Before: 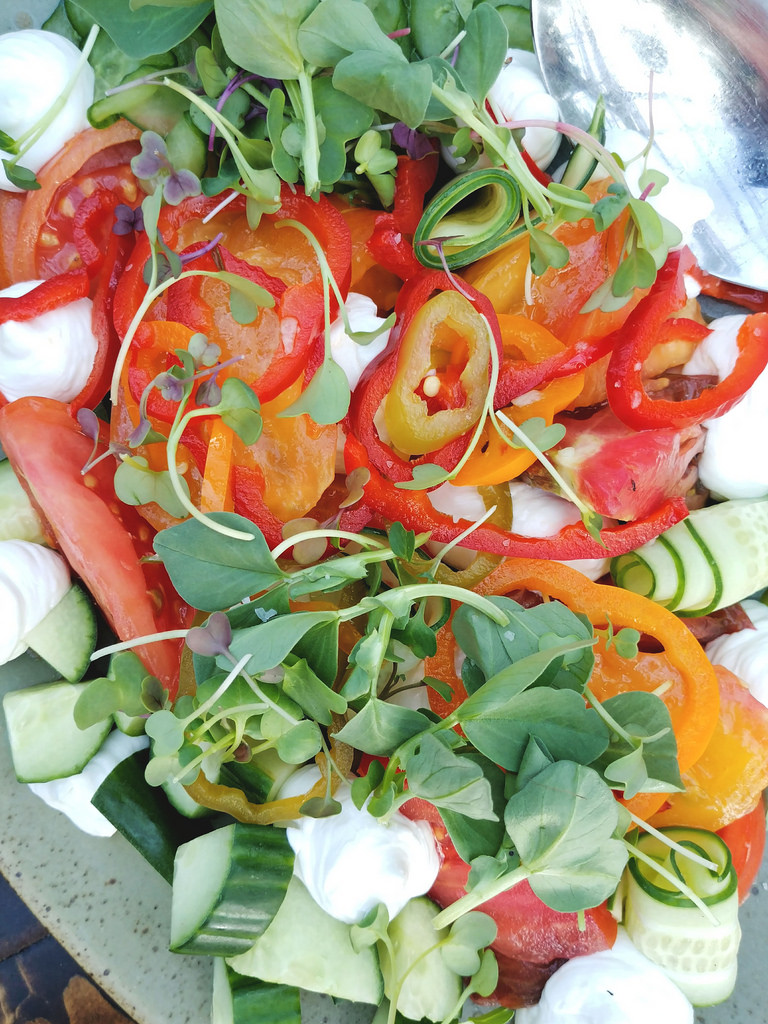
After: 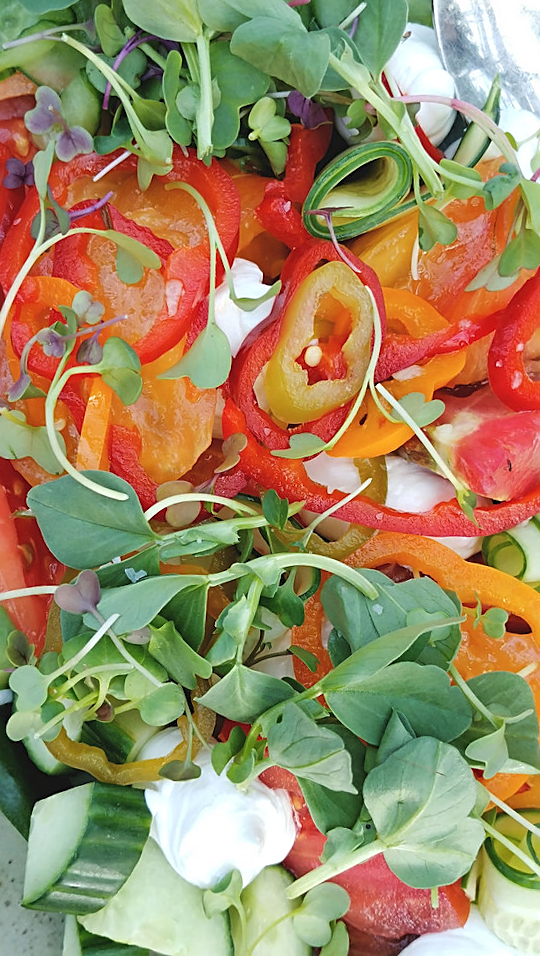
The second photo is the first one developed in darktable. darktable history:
crop and rotate: angle -3.02°, left 13.996%, top 0.043%, right 10.725%, bottom 0.089%
tone equalizer: mask exposure compensation -0.484 EV
sharpen: on, module defaults
